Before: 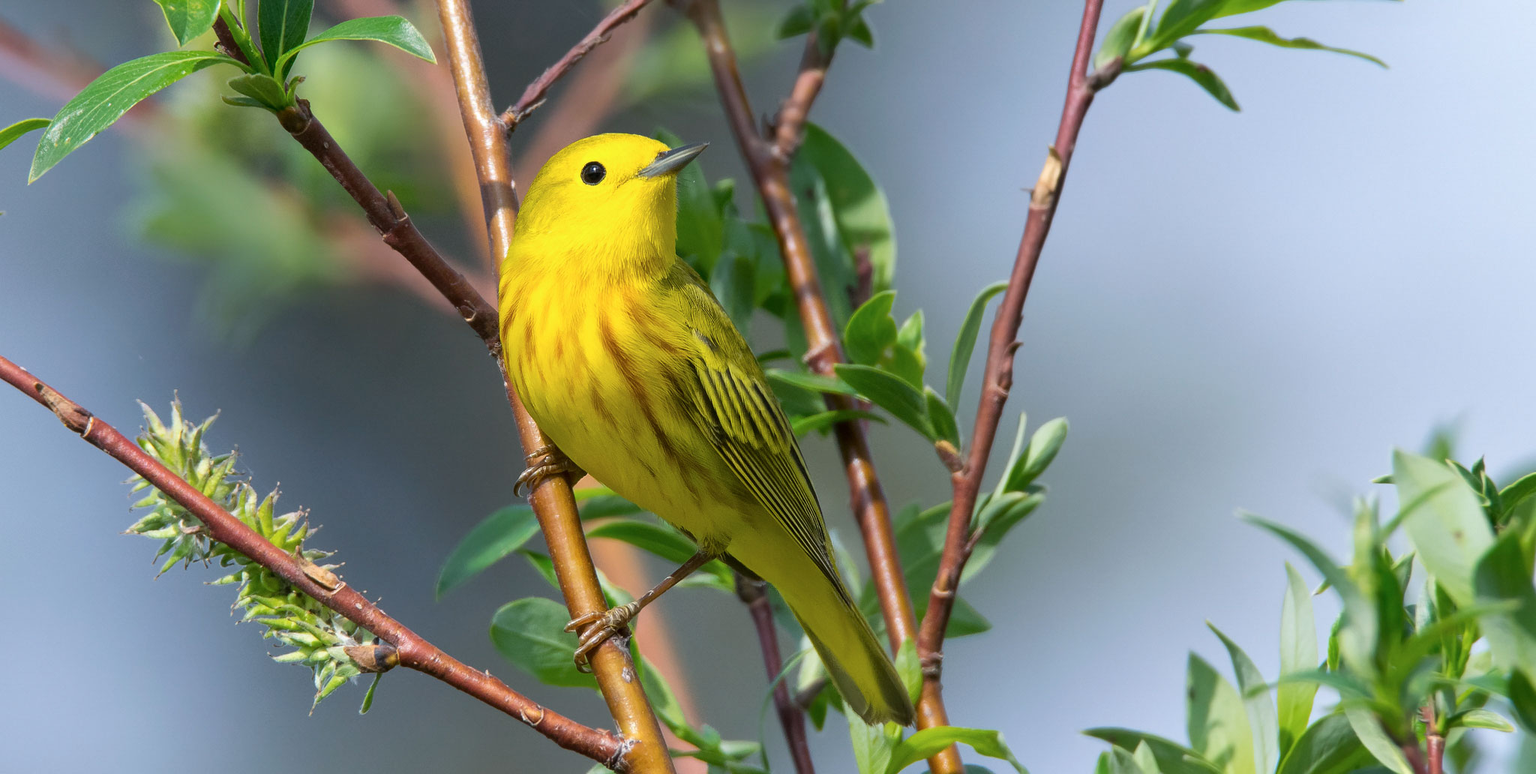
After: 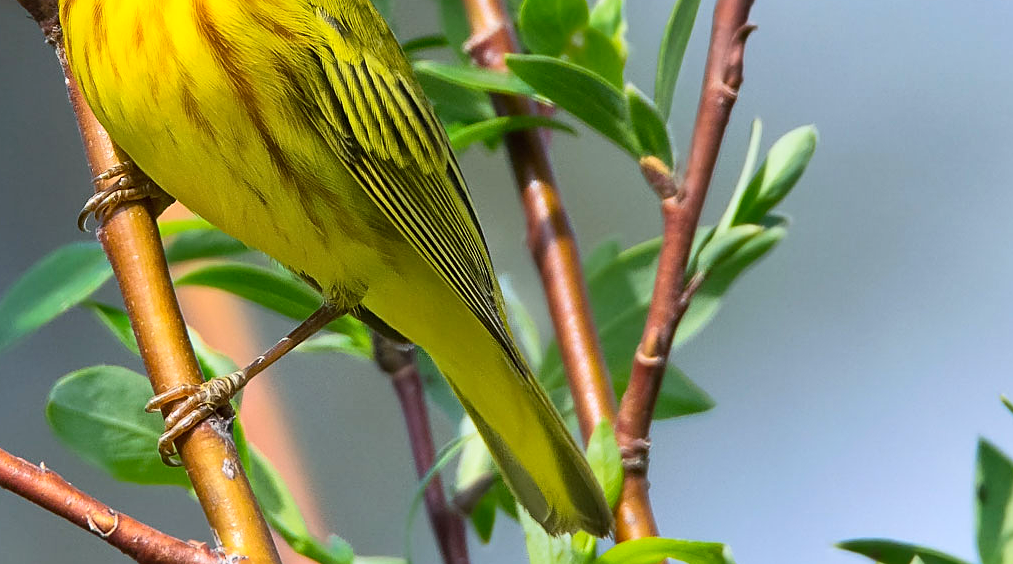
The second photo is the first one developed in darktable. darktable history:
contrast brightness saturation: contrast 0.2, brightness 0.16, saturation 0.22
shadows and highlights: shadows 40, highlights -54, highlights color adjustment 46%, low approximation 0.01, soften with gaussian
sharpen: on, module defaults
crop: left 29.672%, top 41.786%, right 20.851%, bottom 3.487%
